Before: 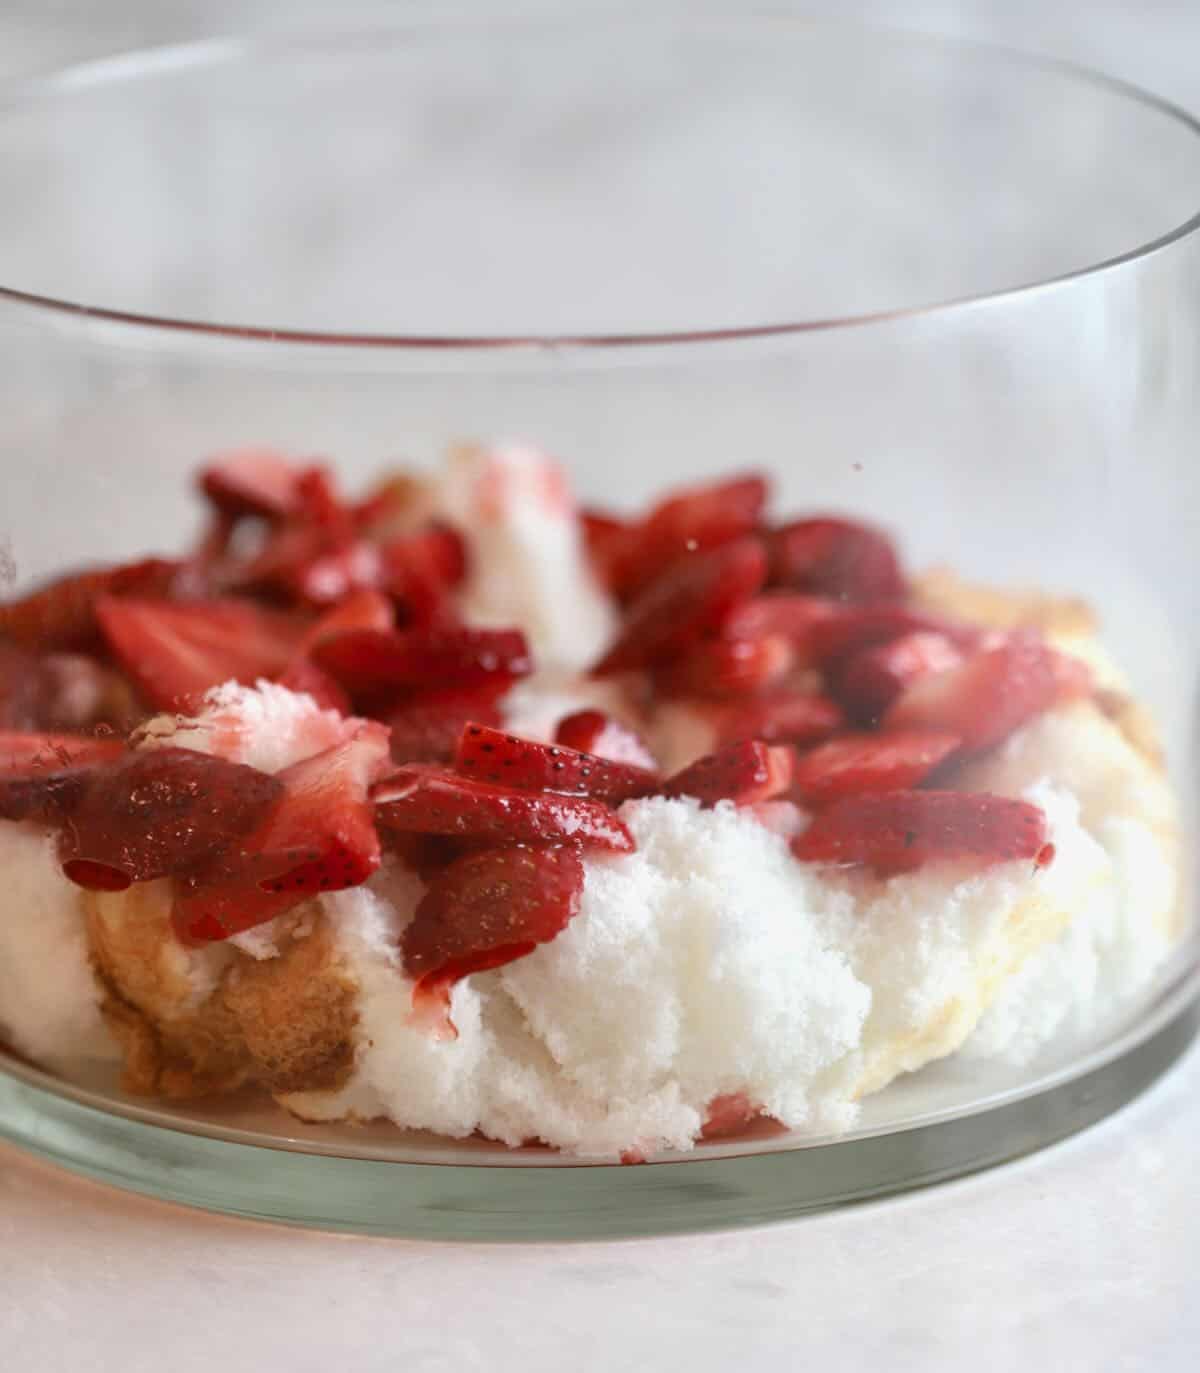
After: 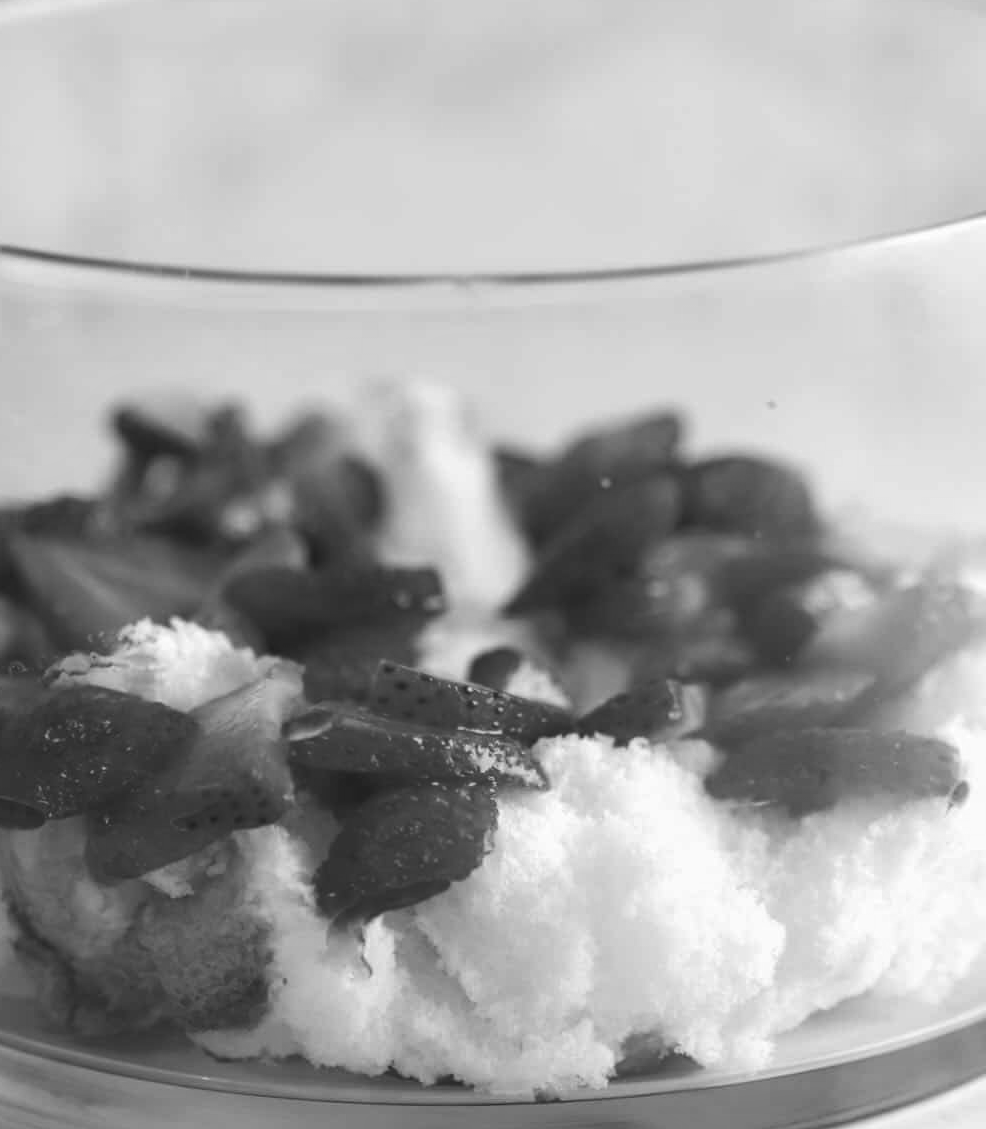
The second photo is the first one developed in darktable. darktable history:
tone equalizer: -8 EV -0.001 EV, -7 EV 0.001 EV, -6 EV -0.002 EV, -5 EV -0.003 EV, -4 EV -0.062 EV, -3 EV -0.222 EV, -2 EV -0.267 EV, -1 EV 0.105 EV, +0 EV 0.303 EV
white balance: red 0.925, blue 1.046
color contrast: green-magenta contrast 0, blue-yellow contrast 0
crop and rotate: left 7.196%, top 4.574%, right 10.605%, bottom 13.178%
contrast brightness saturation: contrast -0.1, saturation -0.1
